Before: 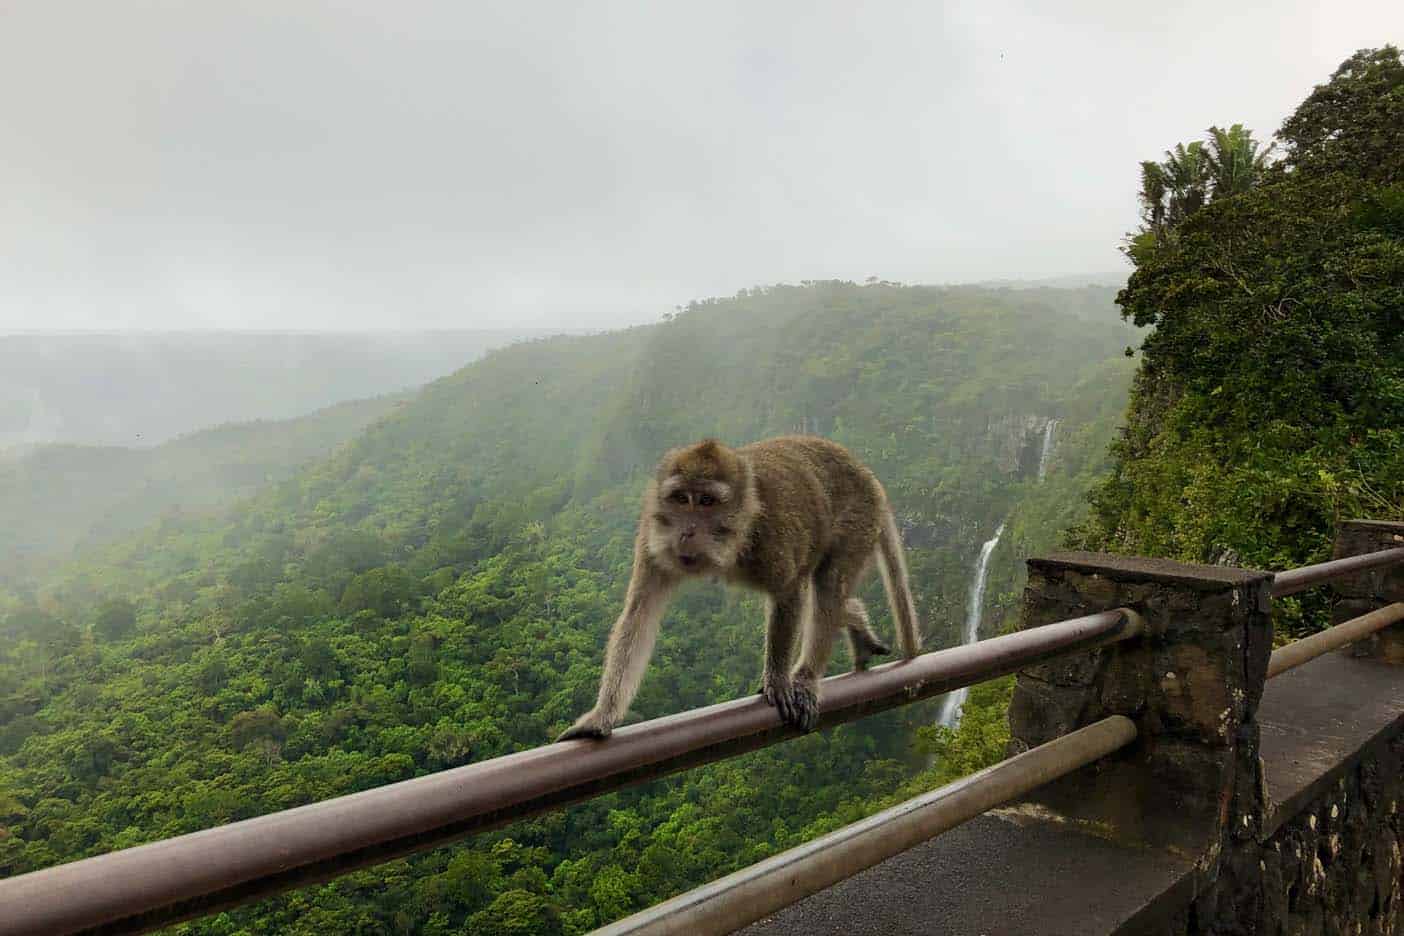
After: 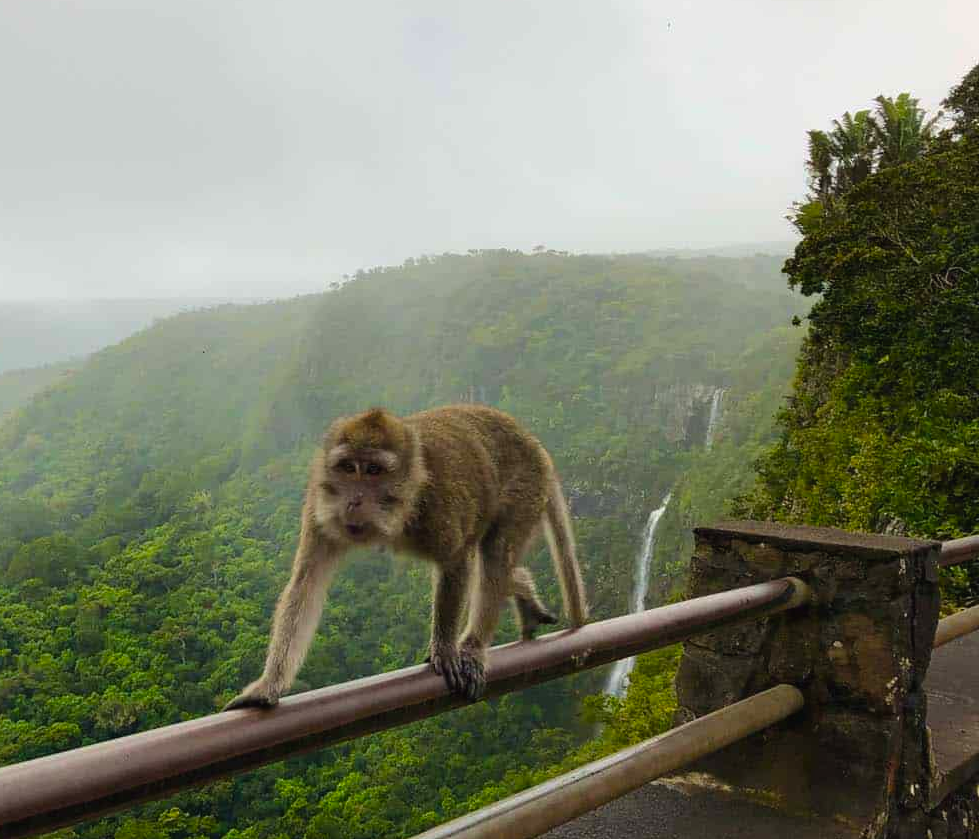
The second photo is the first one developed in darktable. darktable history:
crop and rotate: left 23.737%, top 3.407%, right 6.5%, bottom 6.904%
color balance rgb: global offset › luminance 0.223%, global offset › hue 171.66°, linear chroma grading › global chroma 15.003%, perceptual saturation grading › global saturation 0.862%, global vibrance 23.632%
